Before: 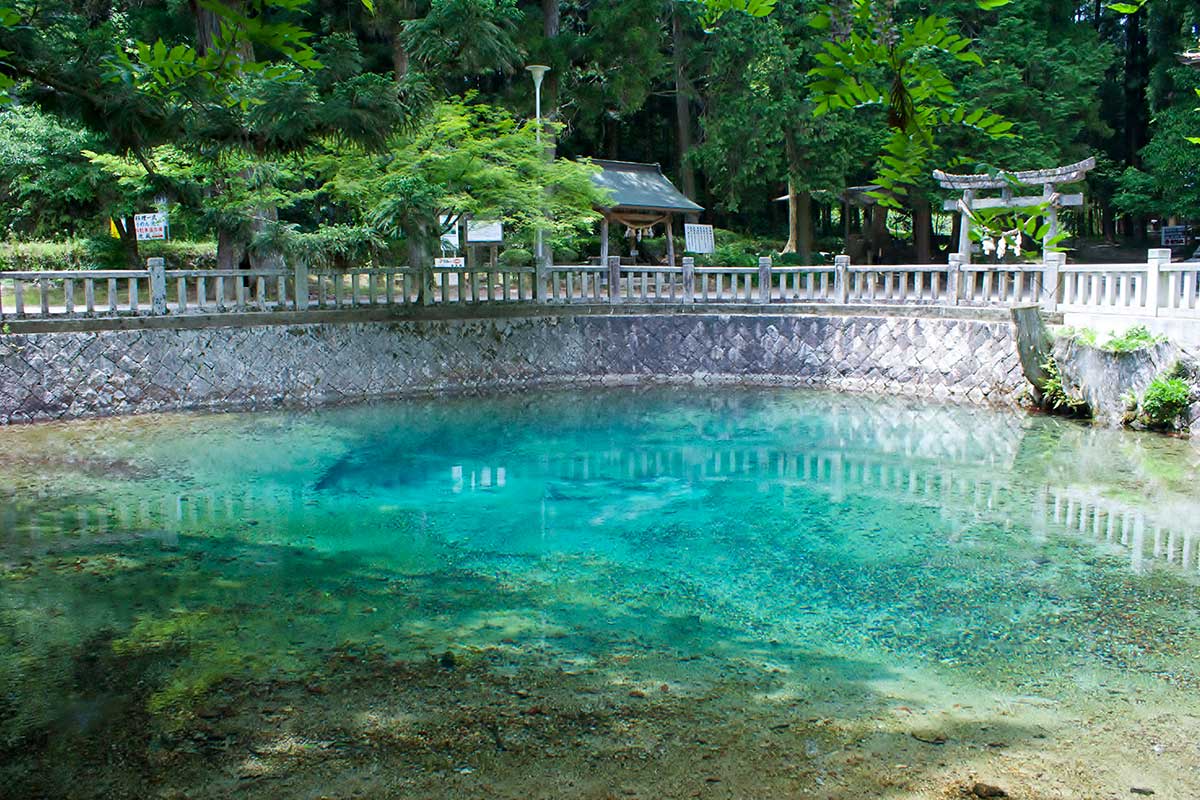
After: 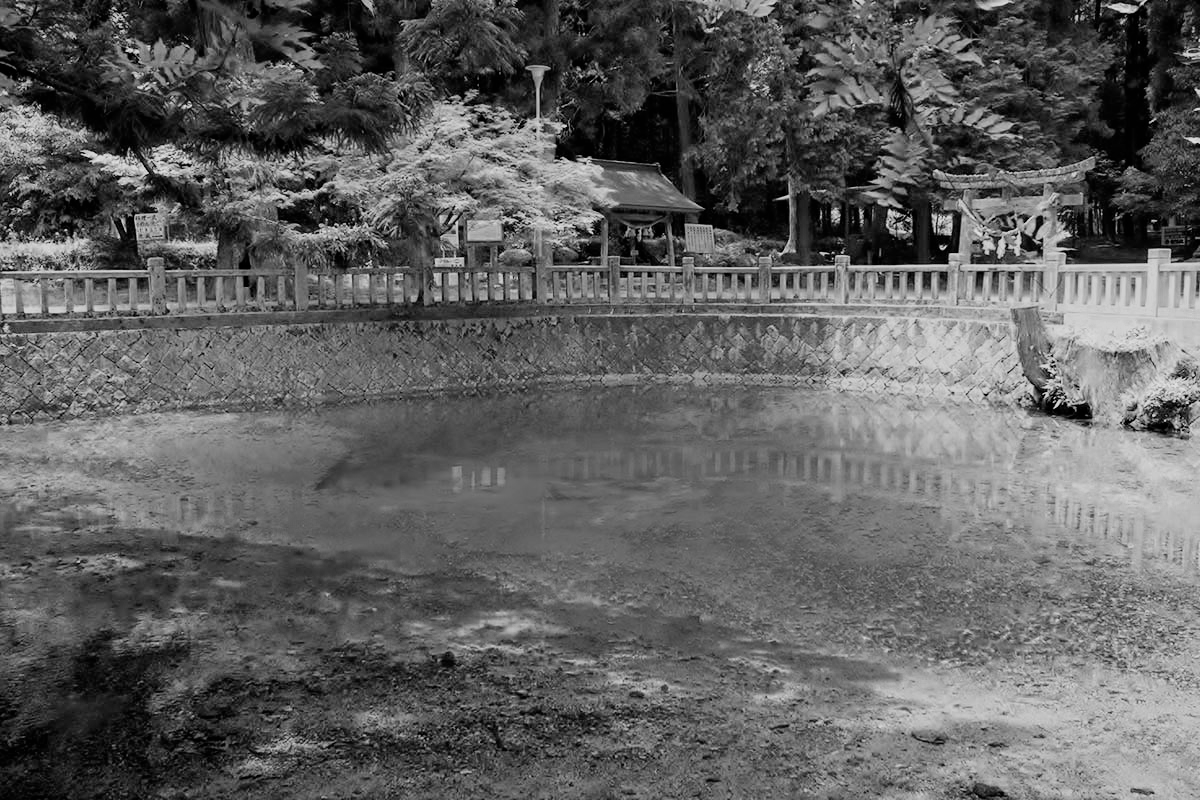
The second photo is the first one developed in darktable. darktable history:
color zones: curves: ch0 [(0.002, 0.429) (0.121, 0.212) (0.198, 0.113) (0.276, 0.344) (0.331, 0.541) (0.41, 0.56) (0.482, 0.289) (0.619, 0.227) (0.721, 0.18) (0.821, 0.435) (0.928, 0.555) (1, 0.587)]; ch1 [(0, 0) (0.143, 0) (0.286, 0) (0.429, 0) (0.571, 0) (0.714, 0) (0.857, 0)]
filmic rgb: black relative exposure -7.36 EV, white relative exposure 5.08 EV, hardness 3.2, iterations of high-quality reconstruction 0
exposure: compensate highlight preservation false
